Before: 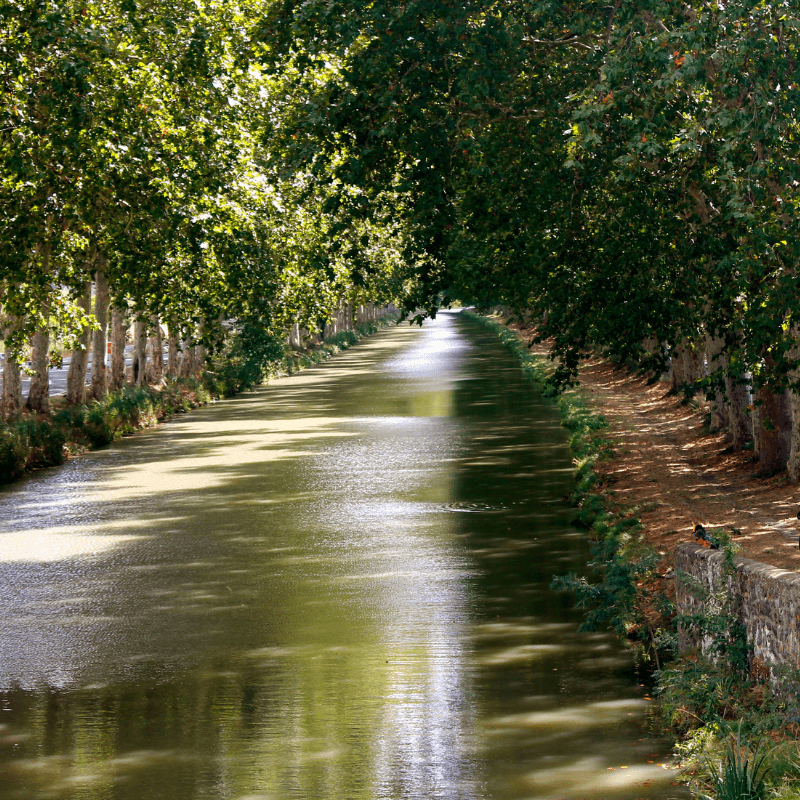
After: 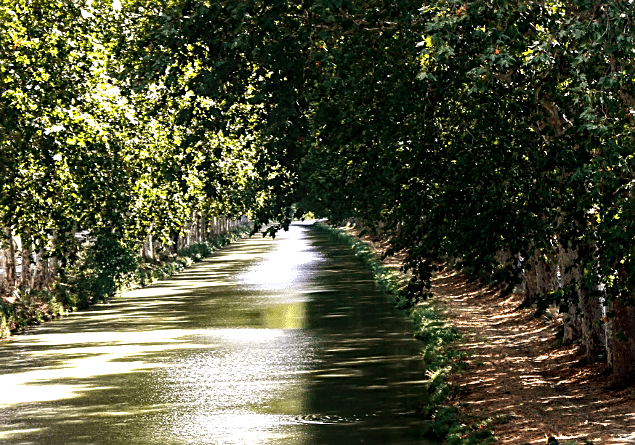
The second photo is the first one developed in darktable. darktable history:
sharpen: on, module defaults
crop: left 18.38%, top 11.092%, right 2.134%, bottom 33.217%
local contrast: detail 130%
tone equalizer: -8 EV -1.08 EV, -7 EV -1.01 EV, -6 EV -0.867 EV, -5 EV -0.578 EV, -3 EV 0.578 EV, -2 EV 0.867 EV, -1 EV 1.01 EV, +0 EV 1.08 EV, edges refinement/feathering 500, mask exposure compensation -1.57 EV, preserve details no
